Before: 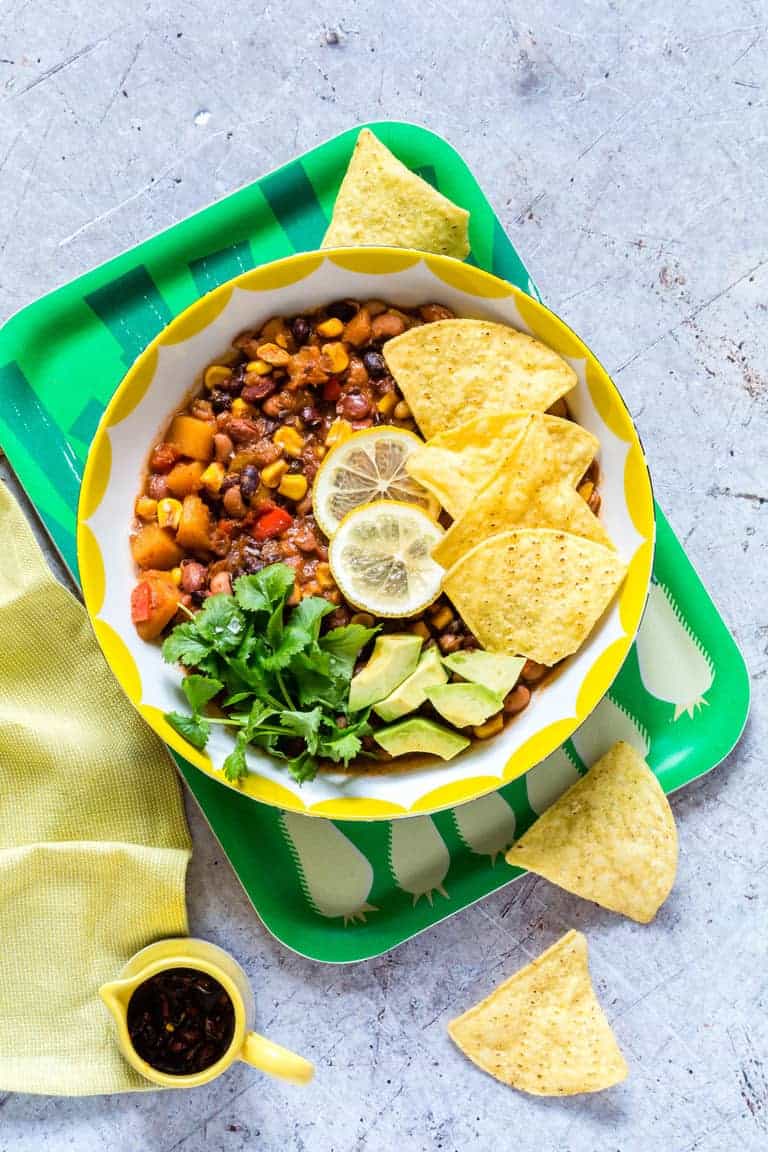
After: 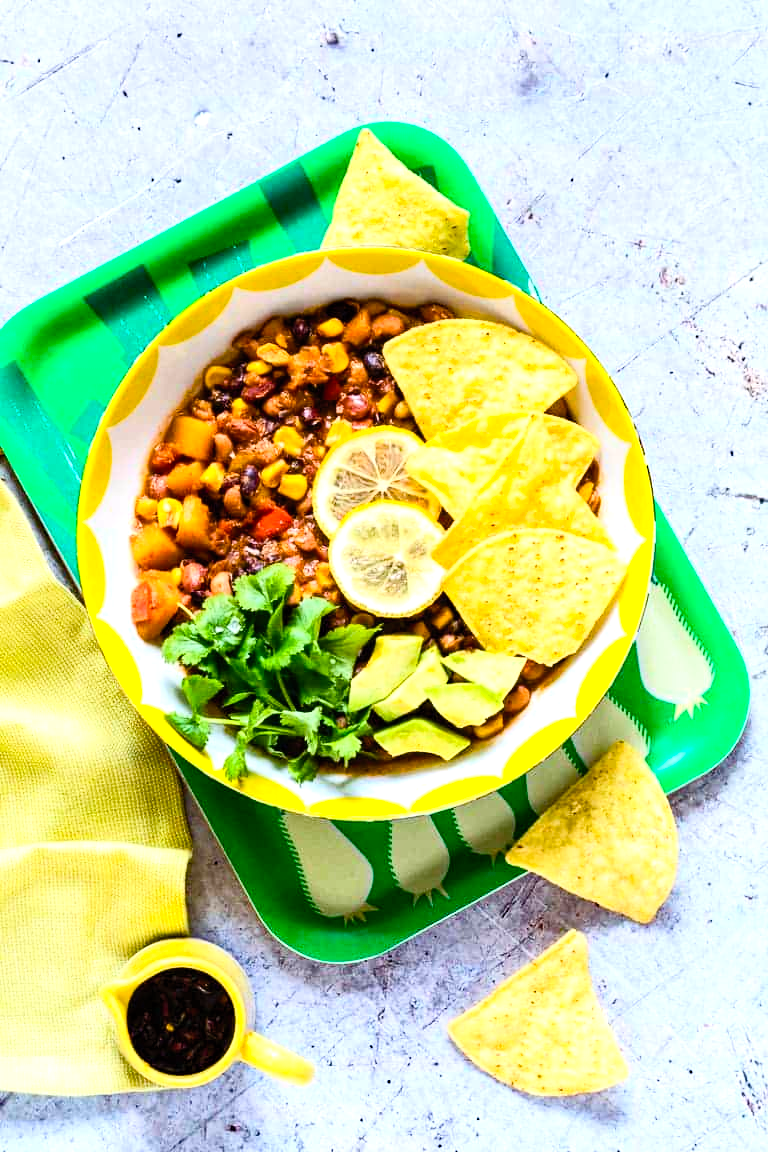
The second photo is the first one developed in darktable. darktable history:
contrast brightness saturation: contrast 0.2, brightness 0.15, saturation 0.14
color balance rgb: shadows lift › luminance -20%, power › hue 72.24°, highlights gain › luminance 15%, global offset › hue 171.6°, perceptual saturation grading › global saturation 14.09%, perceptual saturation grading › highlights -25%, perceptual saturation grading › shadows 25%, global vibrance 25%, contrast 10%
haze removal: compatibility mode true, adaptive false
